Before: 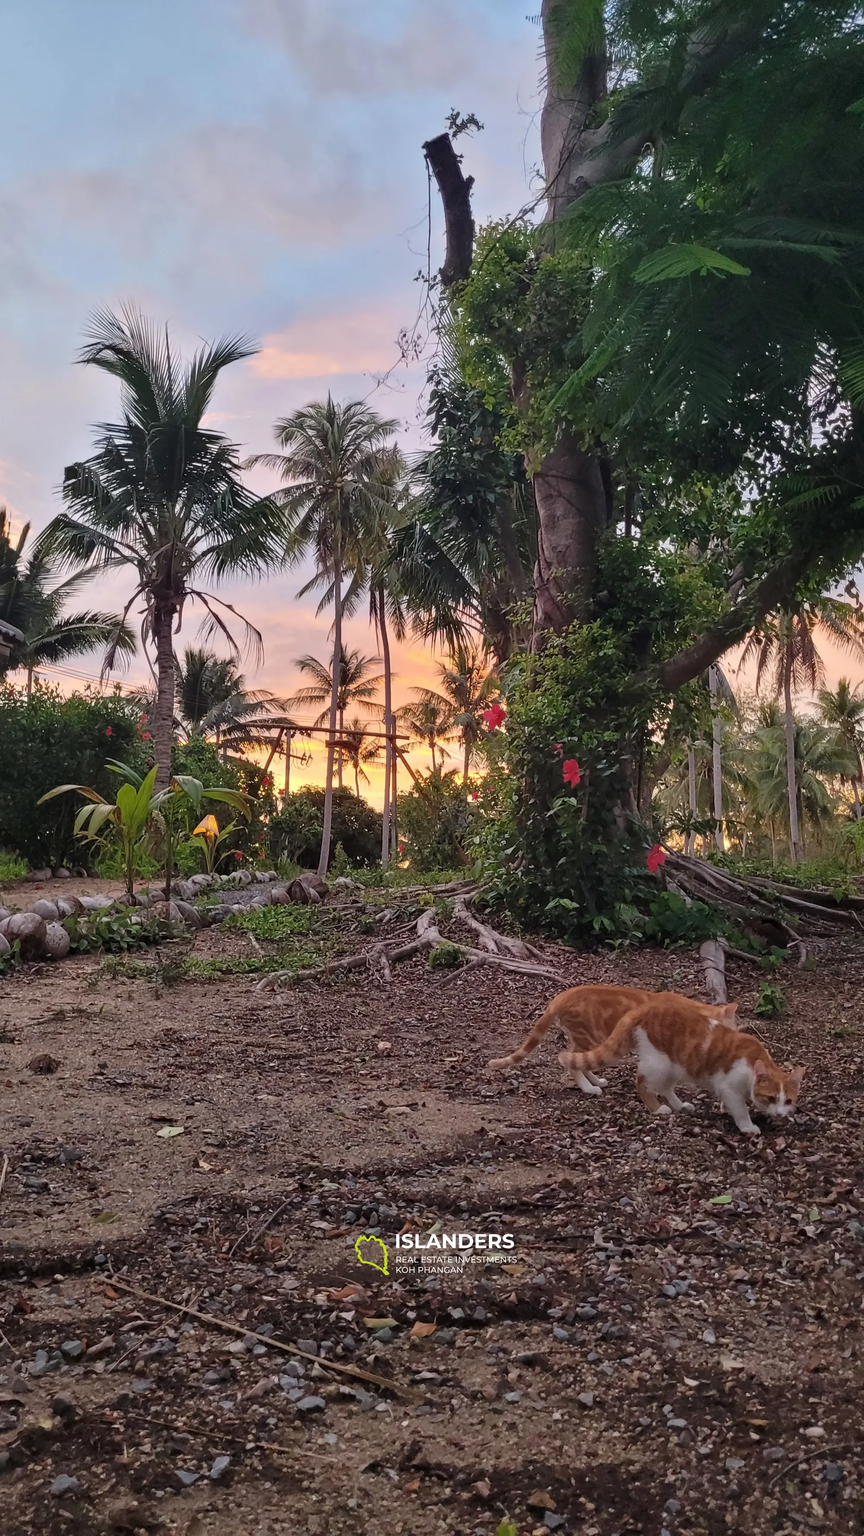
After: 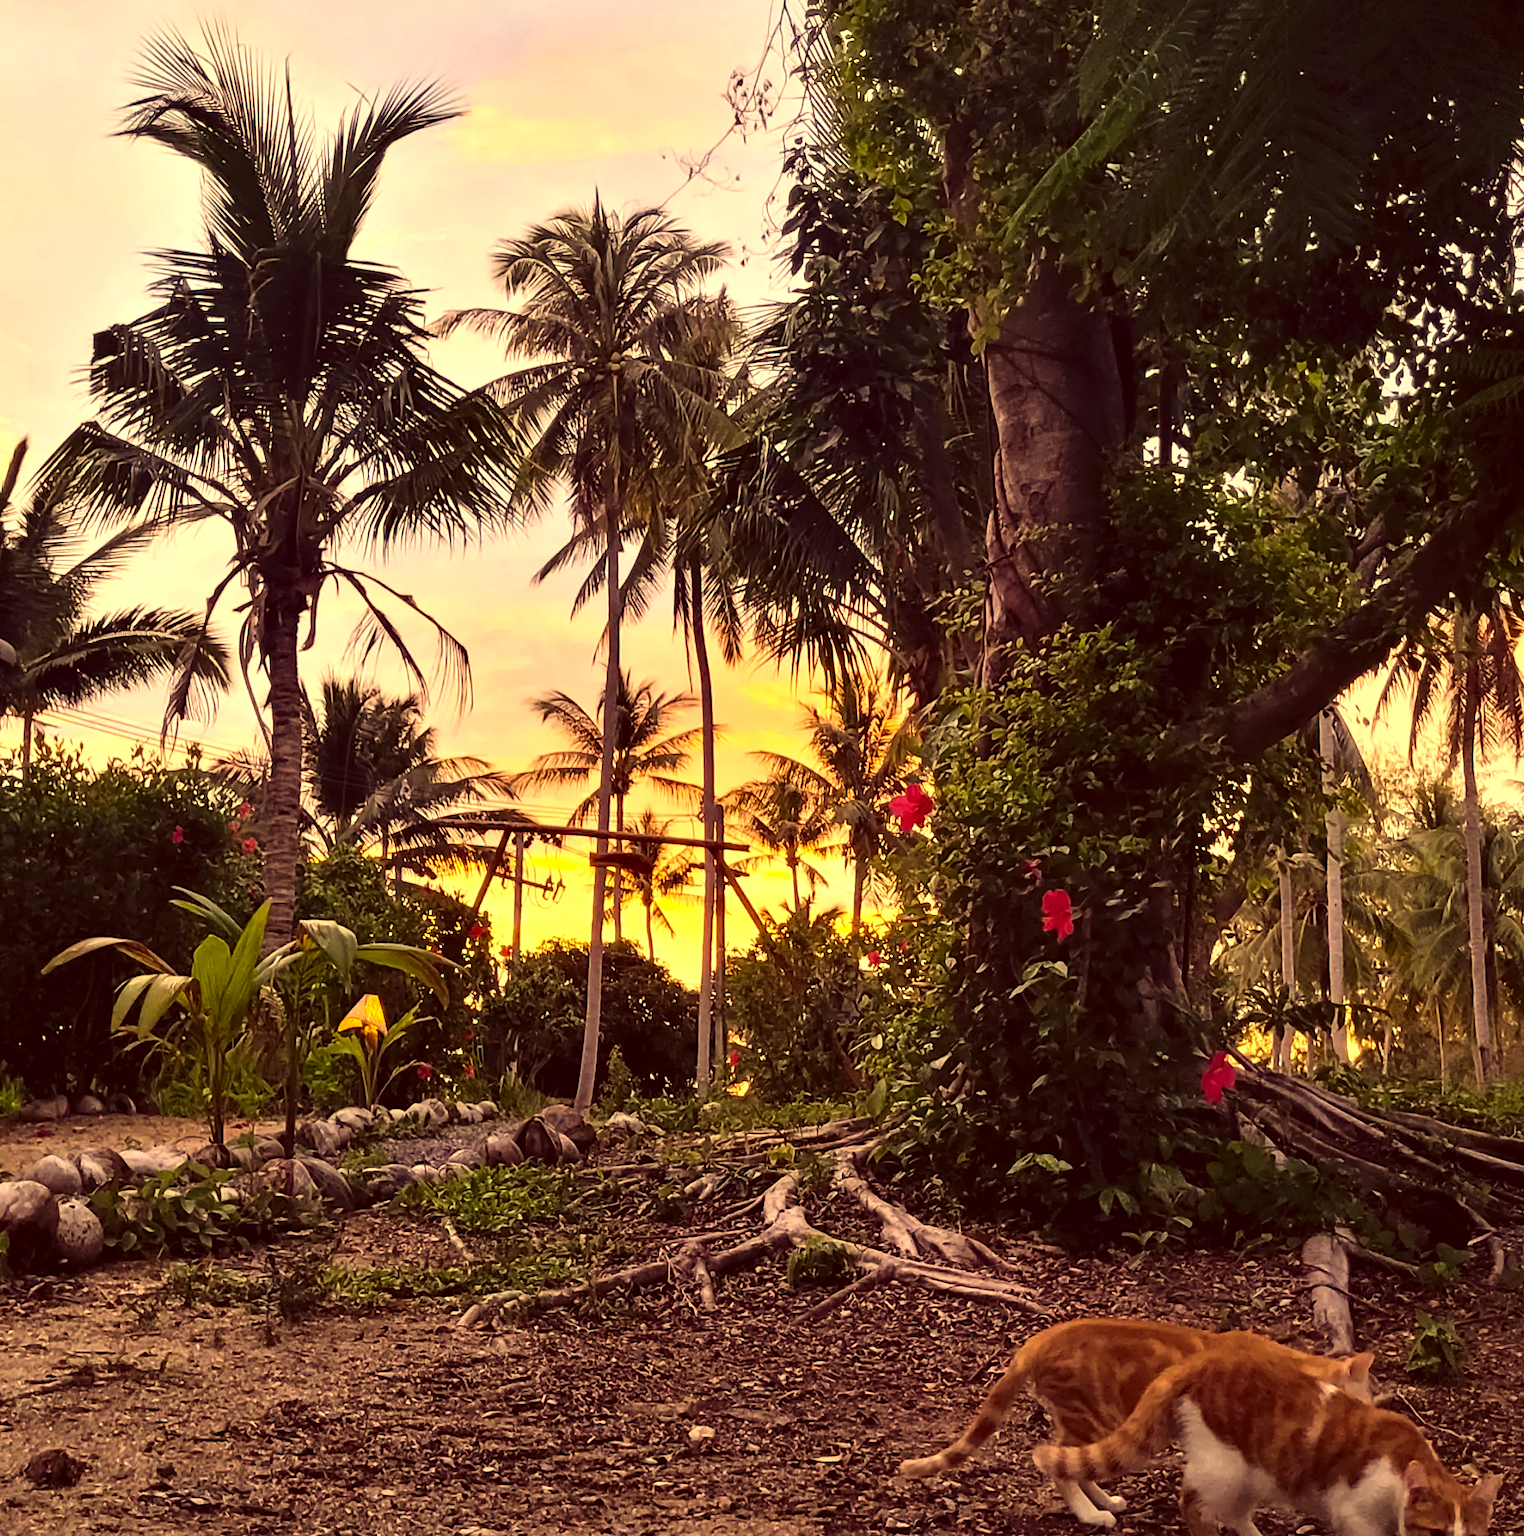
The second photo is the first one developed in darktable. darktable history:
color correction: highlights a* 10.07, highlights b* 39.31, shadows a* 14.04, shadows b* 3.16
exposure: exposure -0.149 EV, compensate exposure bias true, compensate highlight preservation false
crop: left 1.819%, top 19.033%, right 5.393%, bottom 28.37%
tone equalizer: -8 EV -1.06 EV, -7 EV -0.974 EV, -6 EV -0.898 EV, -5 EV -0.555 EV, -3 EV 0.571 EV, -2 EV 0.855 EV, -1 EV 0.99 EV, +0 EV 1.06 EV, edges refinement/feathering 500, mask exposure compensation -1.57 EV, preserve details no
